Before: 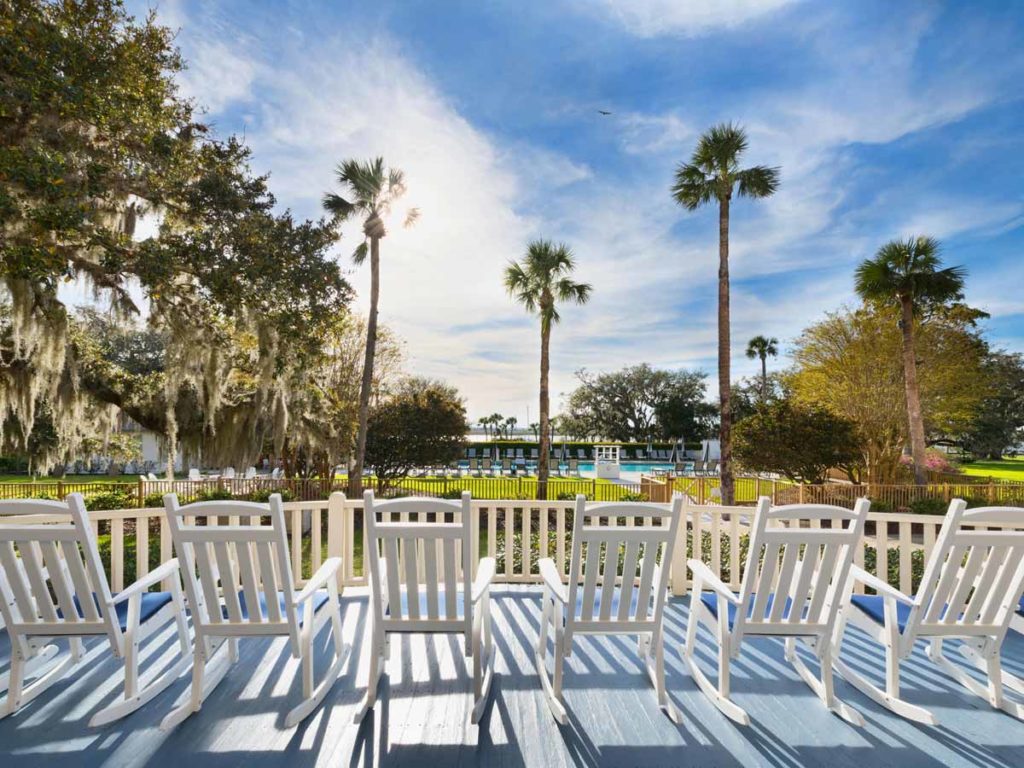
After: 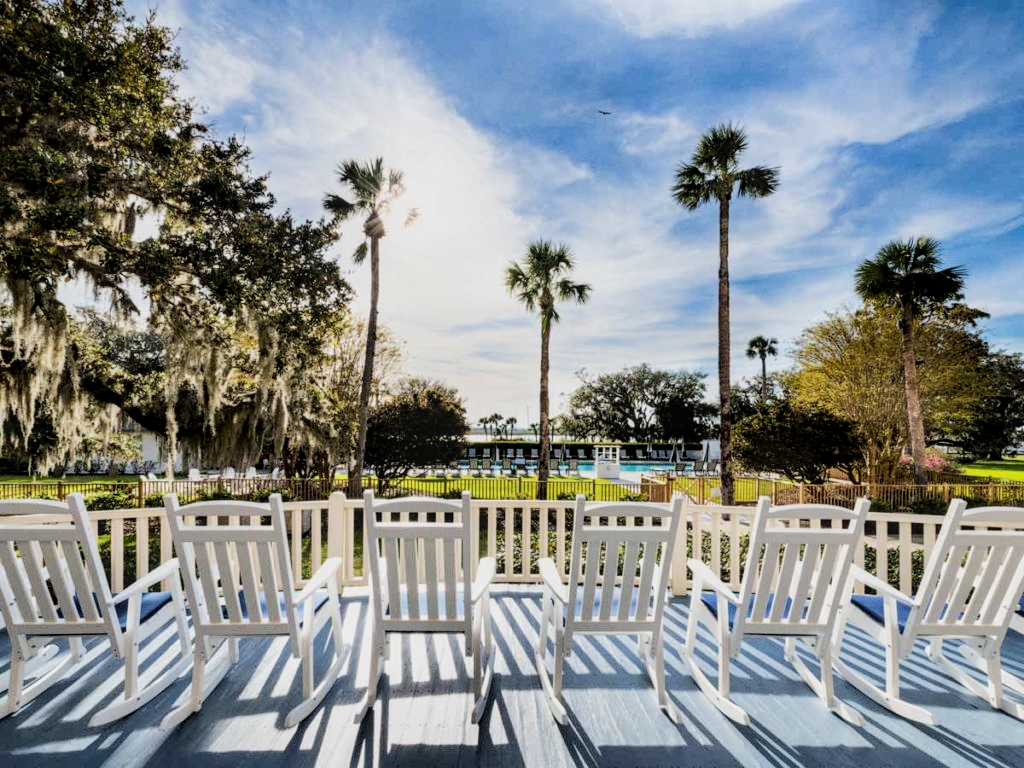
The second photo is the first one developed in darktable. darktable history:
local contrast: on, module defaults
filmic rgb: black relative exposure -5.03 EV, white relative exposure 3.54 EV, hardness 3.16, contrast 1.406, highlights saturation mix -49.01%
